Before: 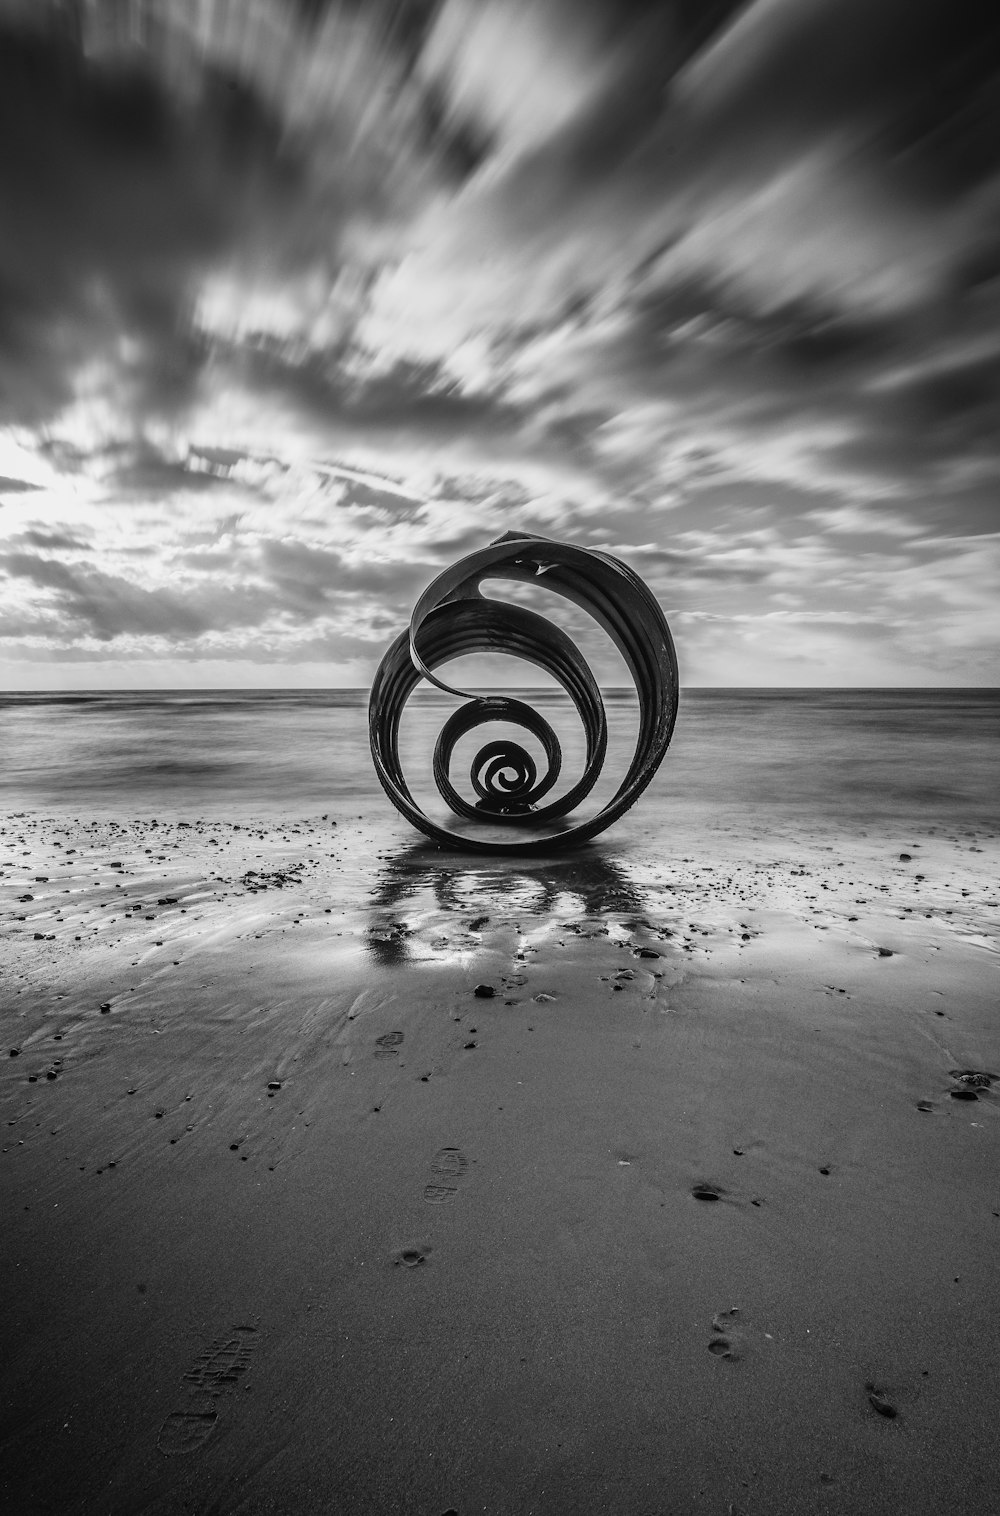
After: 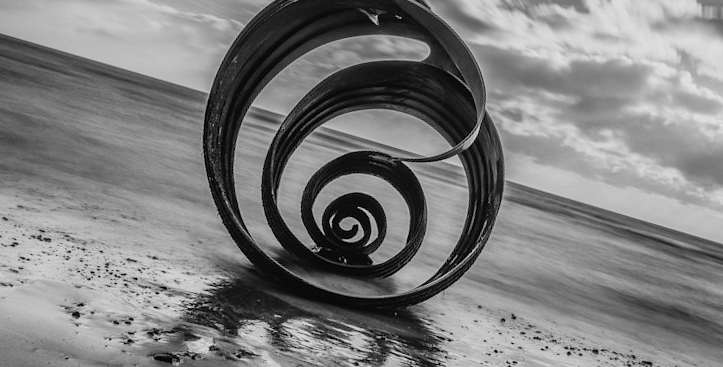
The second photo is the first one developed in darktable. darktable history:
exposure: exposure -0.242 EV, compensate highlight preservation false
color zones: curves: ch2 [(0, 0.5) (0.143, 0.5) (0.286, 0.416) (0.429, 0.5) (0.571, 0.5) (0.714, 0.5) (0.857, 0.5) (1, 0.5)]
crop and rotate: angle 16.12°, top 30.835%, bottom 35.653%
